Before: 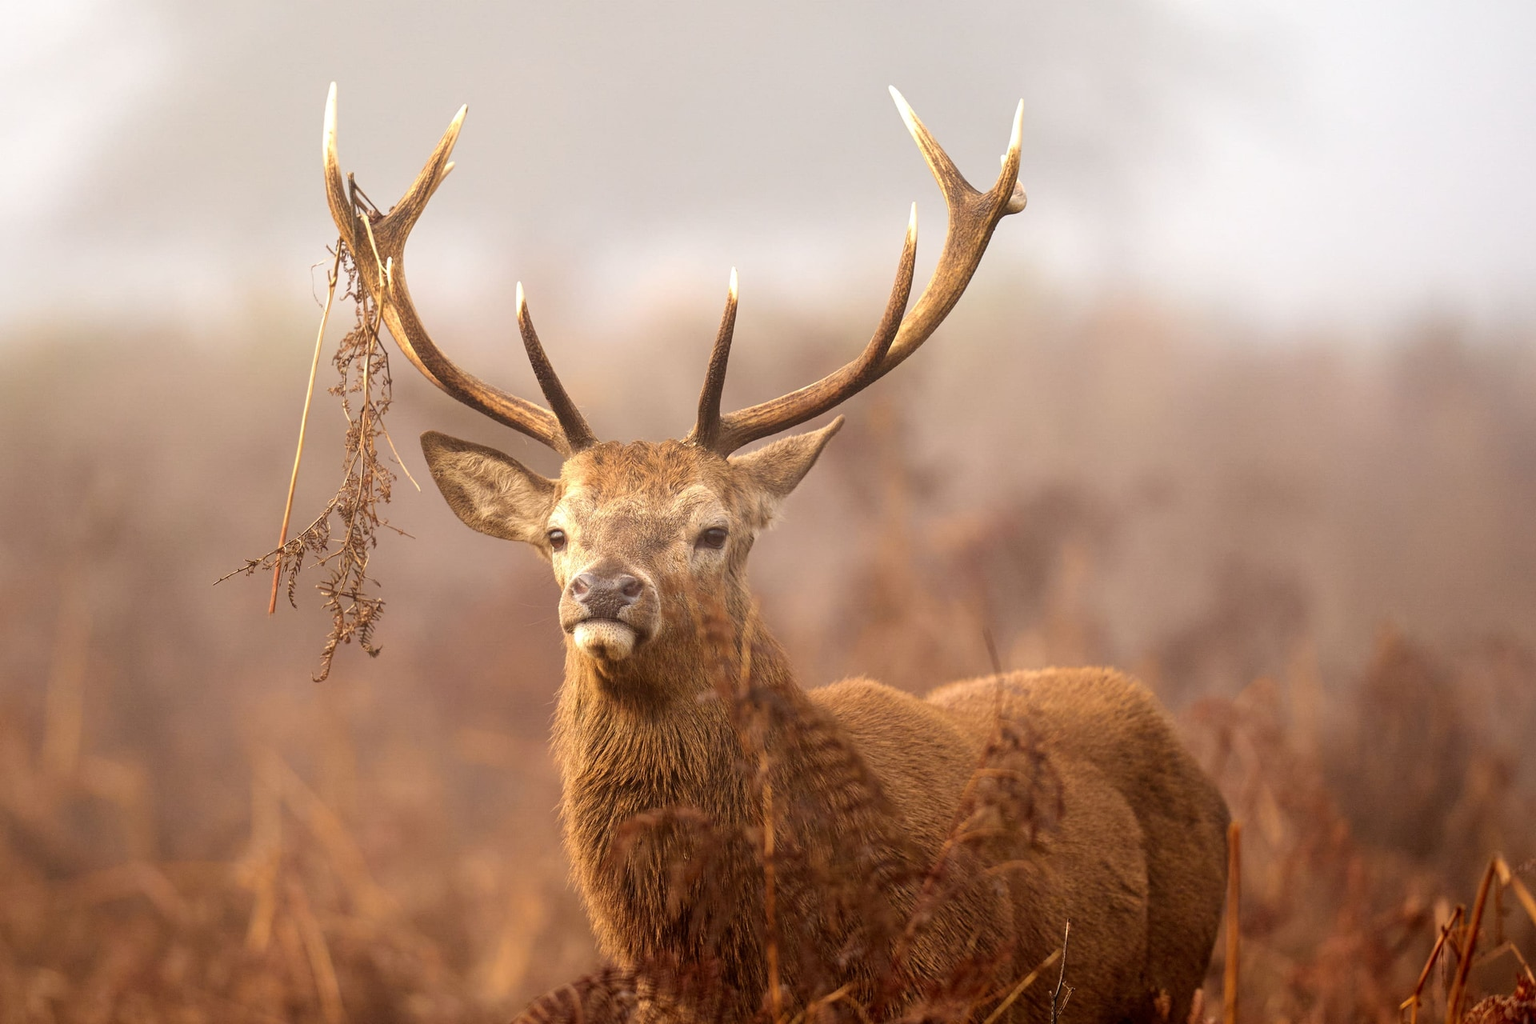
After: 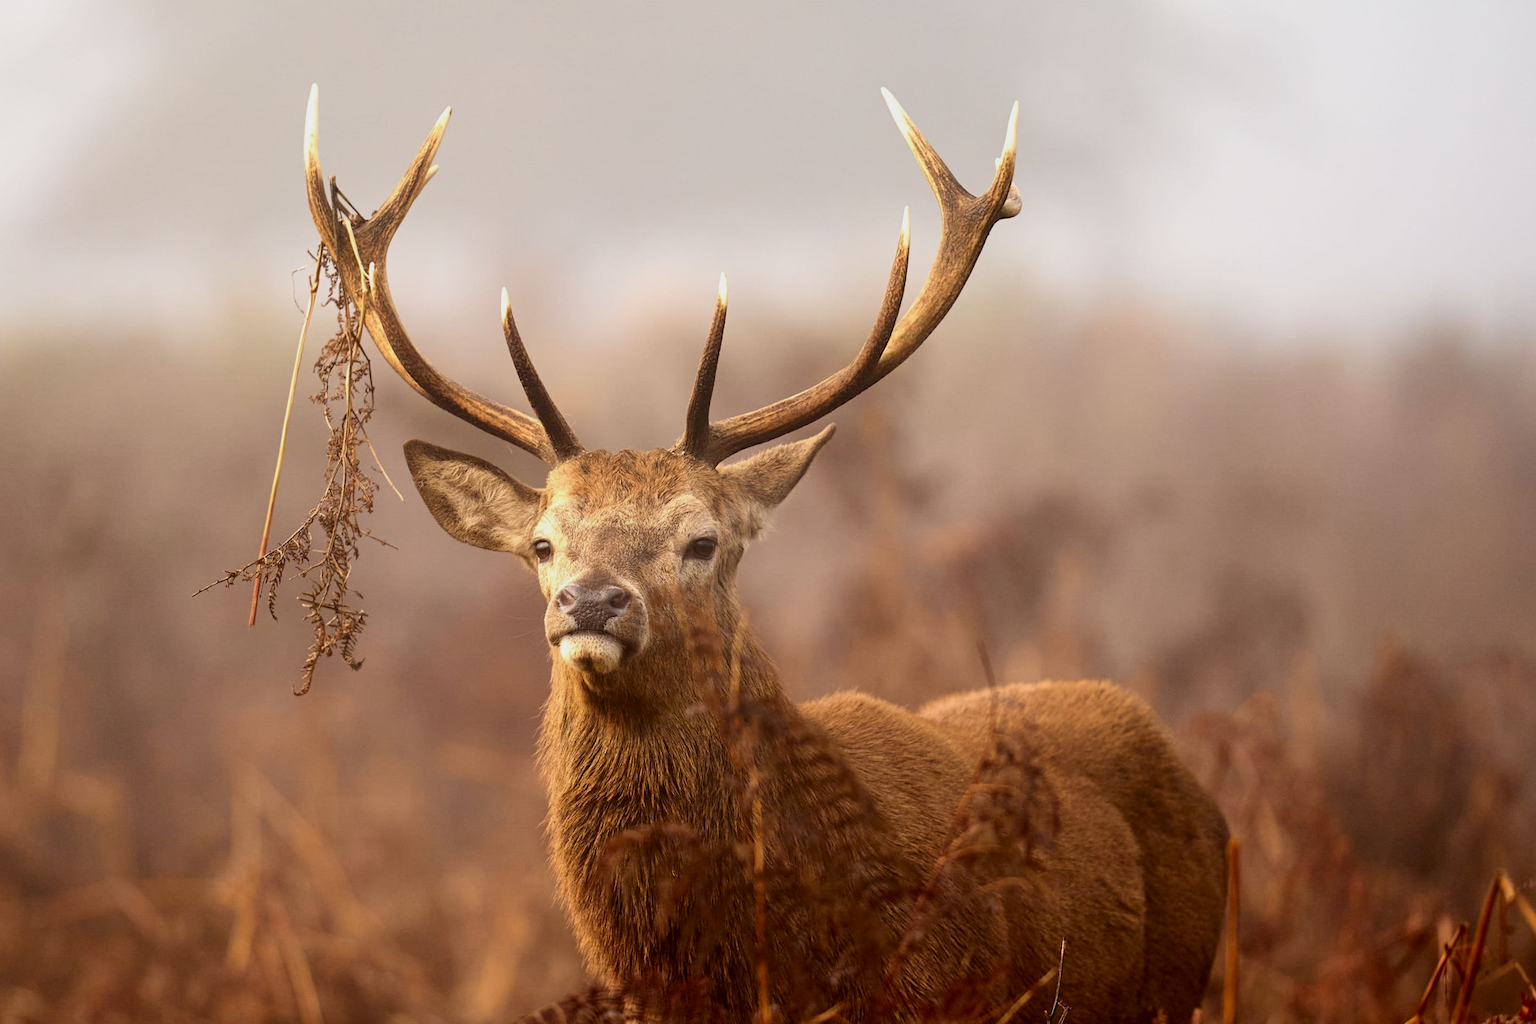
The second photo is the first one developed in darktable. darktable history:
exposure: exposure -0.349 EV, compensate highlight preservation false
contrast brightness saturation: contrast 0.154, brightness -0.007, saturation 0.097
crop: left 1.654%, right 0.271%, bottom 1.798%
